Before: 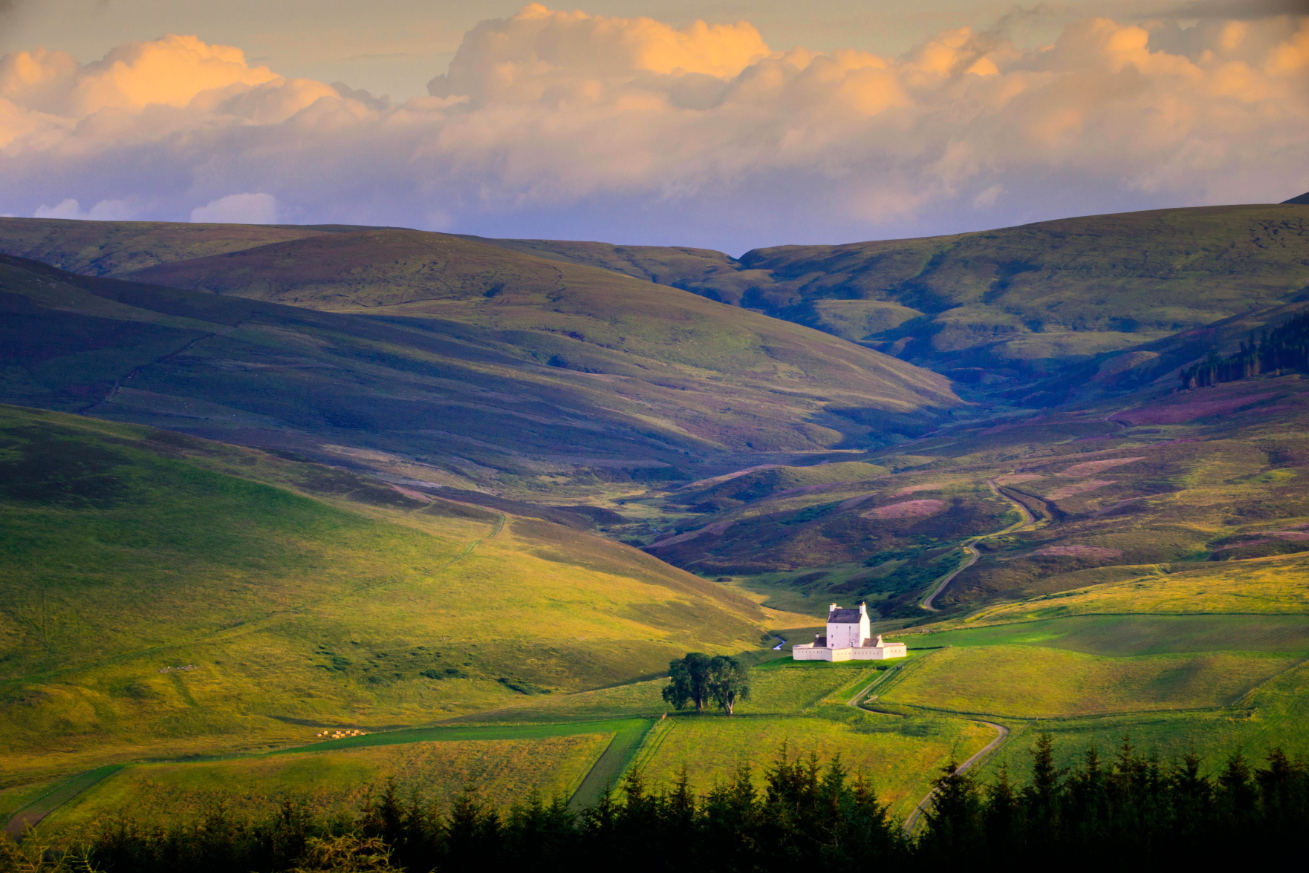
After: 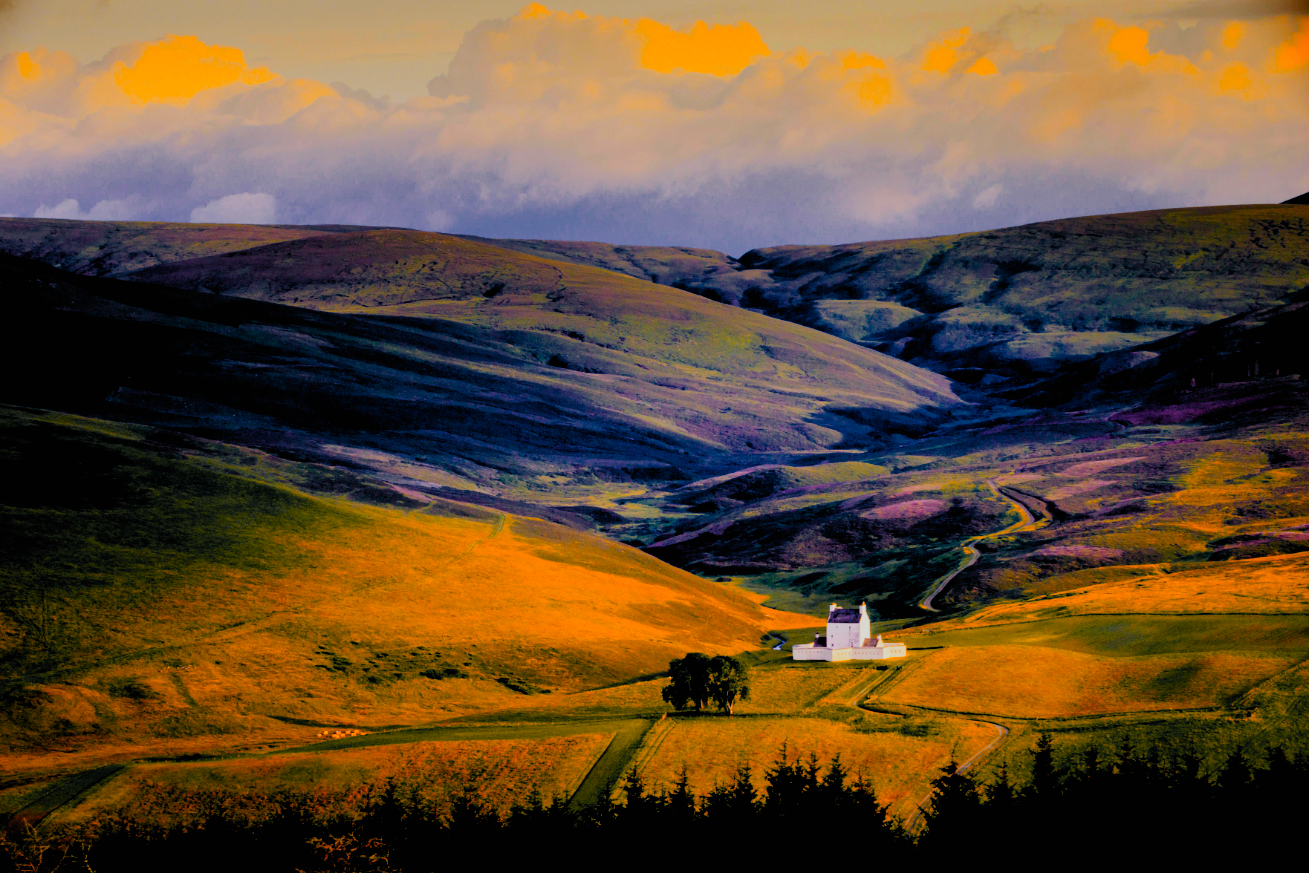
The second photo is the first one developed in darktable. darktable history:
color balance rgb: perceptual saturation grading › global saturation 30%, global vibrance 20%
filmic rgb: black relative exposure -2.85 EV, white relative exposure 4.56 EV, hardness 1.77, contrast 1.25, preserve chrominance no, color science v5 (2021)
color zones: curves: ch0 [(0, 0.499) (0.143, 0.5) (0.286, 0.5) (0.429, 0.476) (0.571, 0.284) (0.714, 0.243) (0.857, 0.449) (1, 0.499)]; ch1 [(0, 0.532) (0.143, 0.645) (0.286, 0.696) (0.429, 0.211) (0.571, 0.504) (0.714, 0.493) (0.857, 0.495) (1, 0.532)]; ch2 [(0, 0.5) (0.143, 0.5) (0.286, 0.427) (0.429, 0.324) (0.571, 0.5) (0.714, 0.5) (0.857, 0.5) (1, 0.5)]
